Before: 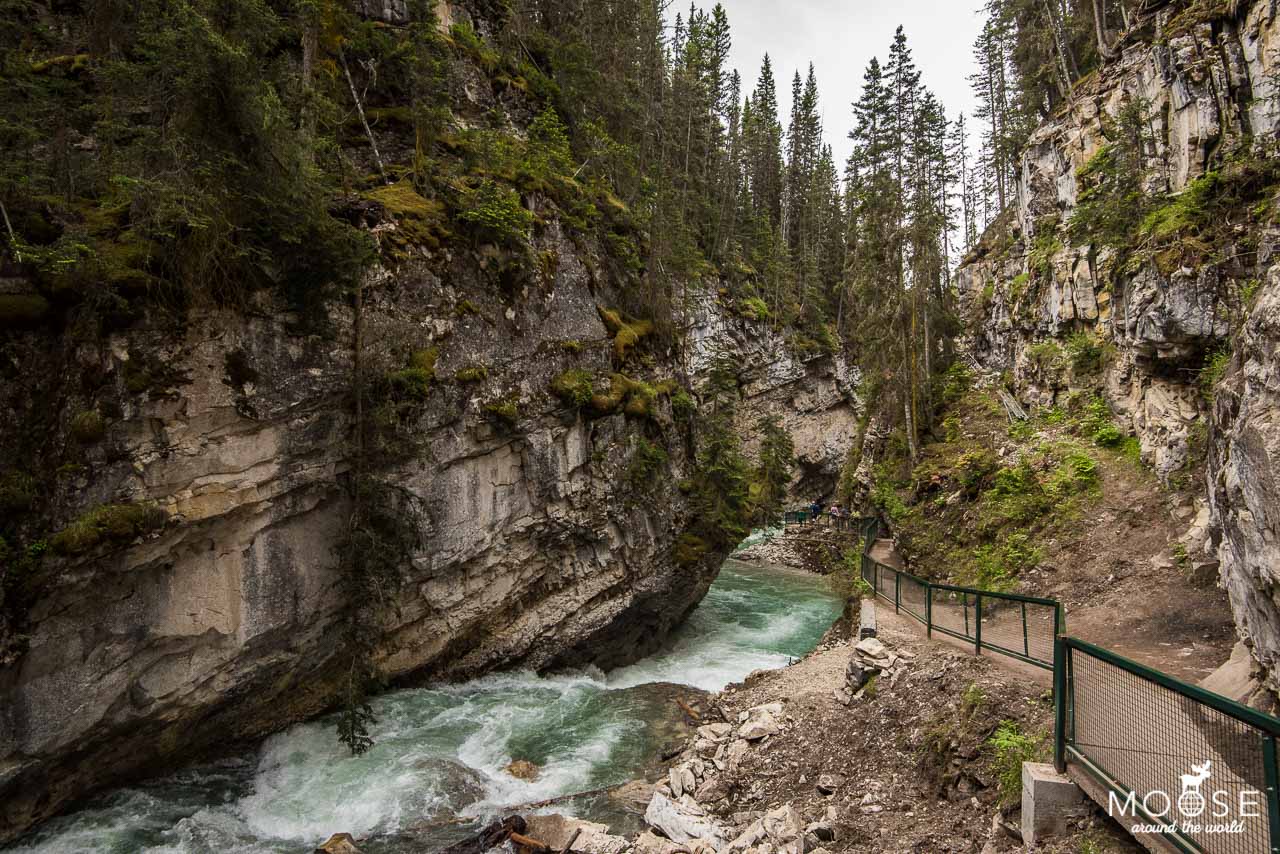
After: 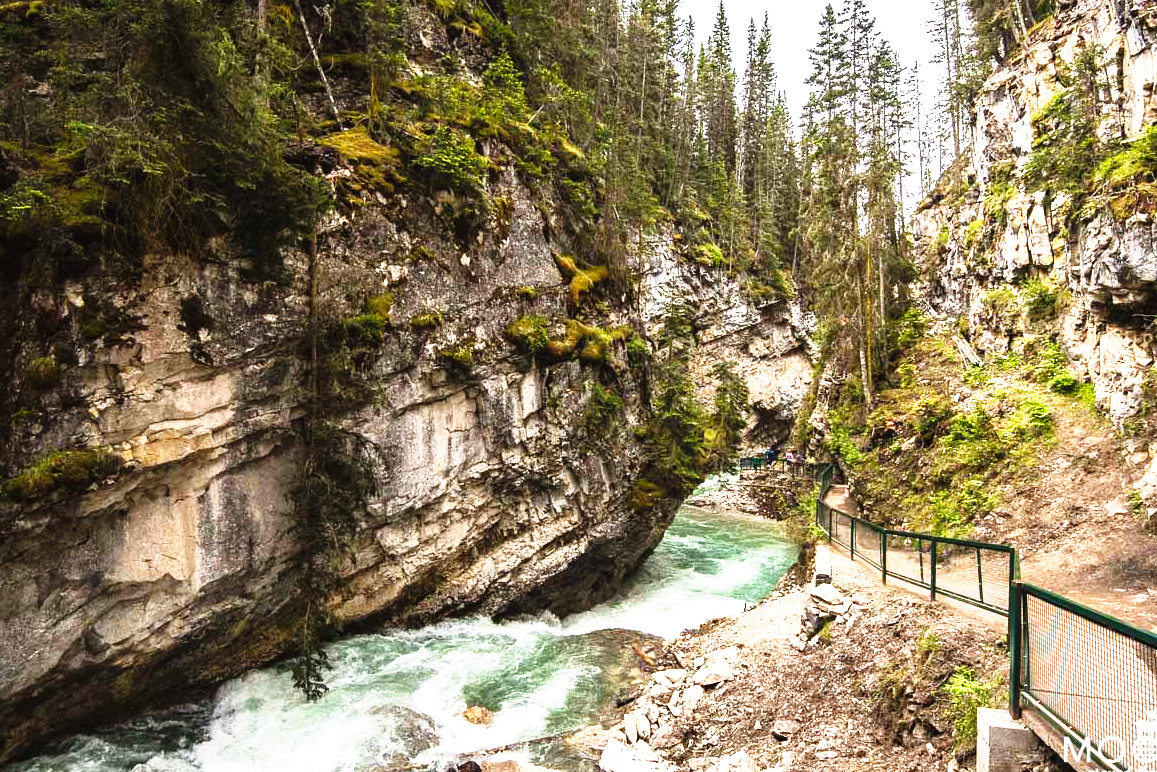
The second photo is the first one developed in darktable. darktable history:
crop: left 3.568%, top 6.364%, right 6.018%, bottom 3.177%
exposure: black level correction 0, exposure 1.2 EV, compensate highlight preservation false
tone curve: curves: ch0 [(0, 0.018) (0.162, 0.128) (0.434, 0.478) (0.667, 0.785) (0.819, 0.943) (1, 0.991)]; ch1 [(0, 0) (0.402, 0.36) (0.476, 0.449) (0.506, 0.505) (0.523, 0.518) (0.582, 0.586) (0.641, 0.668) (0.7, 0.741) (1, 1)]; ch2 [(0, 0) (0.416, 0.403) (0.483, 0.472) (0.503, 0.505) (0.521, 0.519) (0.547, 0.561) (0.597, 0.643) (0.699, 0.759) (0.997, 0.858)], preserve colors none
